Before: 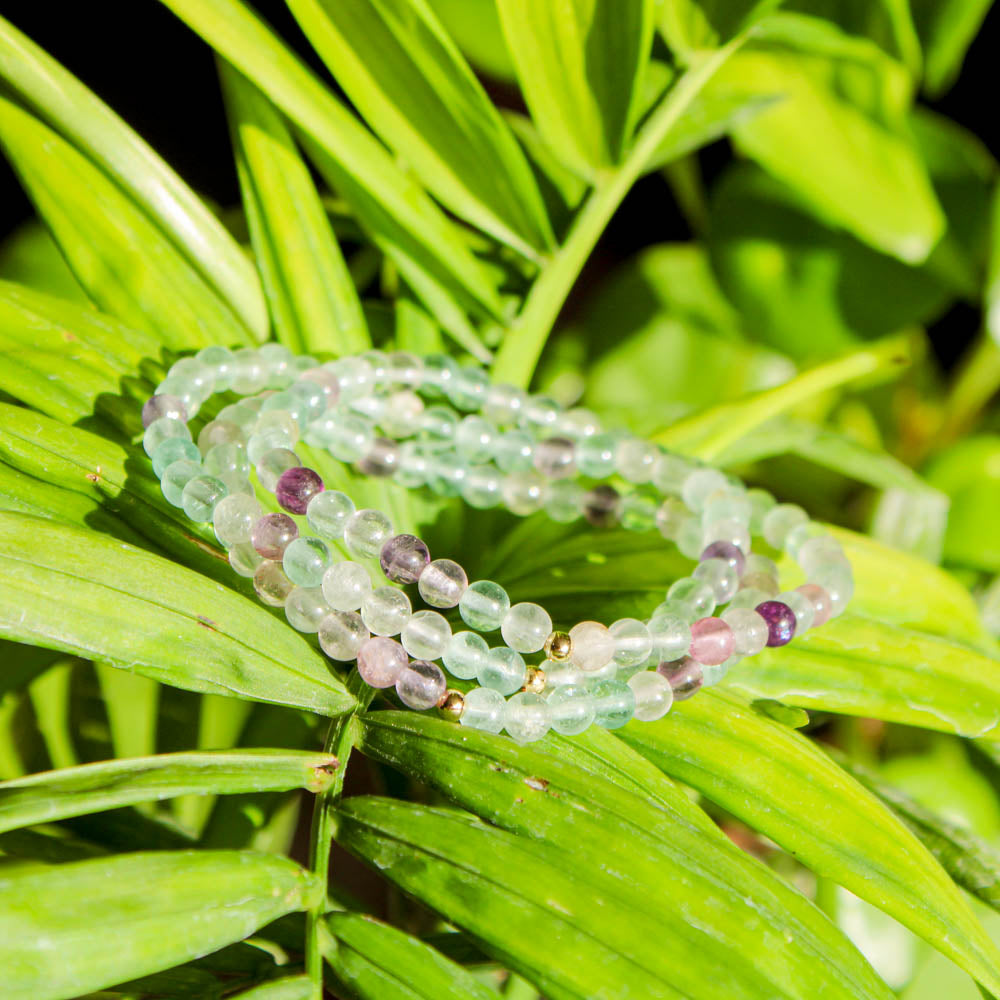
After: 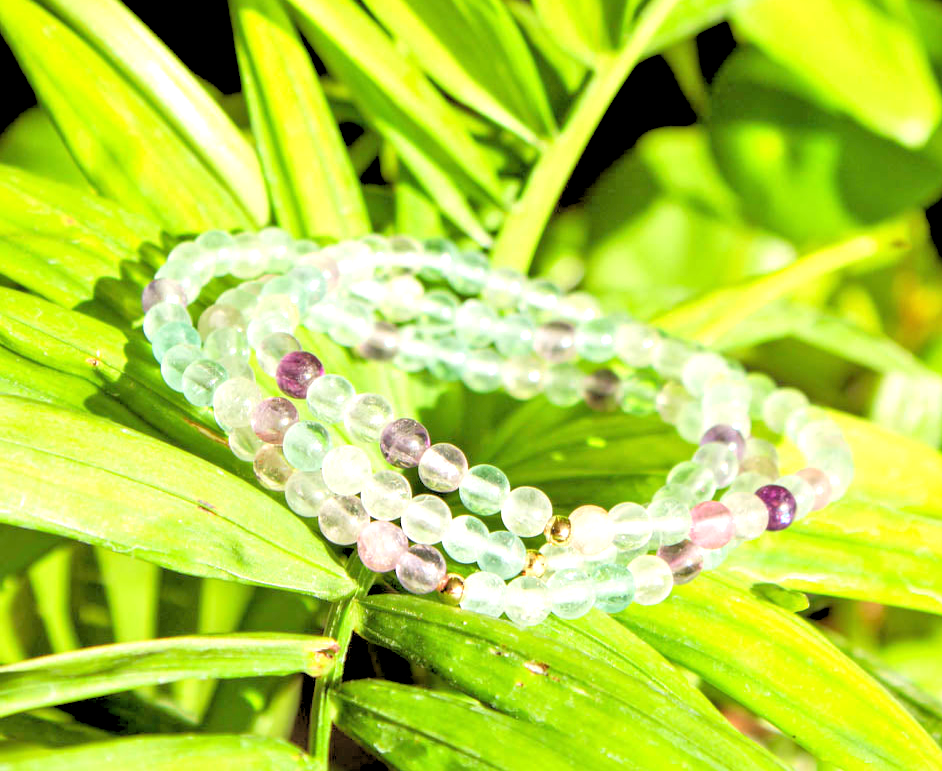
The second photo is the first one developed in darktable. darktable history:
rgb levels: levels [[0.029, 0.461, 0.922], [0, 0.5, 1], [0, 0.5, 1]]
exposure: black level correction 0, exposure 0.5 EV, compensate highlight preservation false
tone equalizer: -7 EV 0.15 EV, -6 EV 0.6 EV, -5 EV 1.15 EV, -4 EV 1.33 EV, -3 EV 1.15 EV, -2 EV 0.6 EV, -1 EV 0.15 EV, mask exposure compensation -0.5 EV
crop and rotate: angle 0.03°, top 11.643%, right 5.651%, bottom 11.189%
